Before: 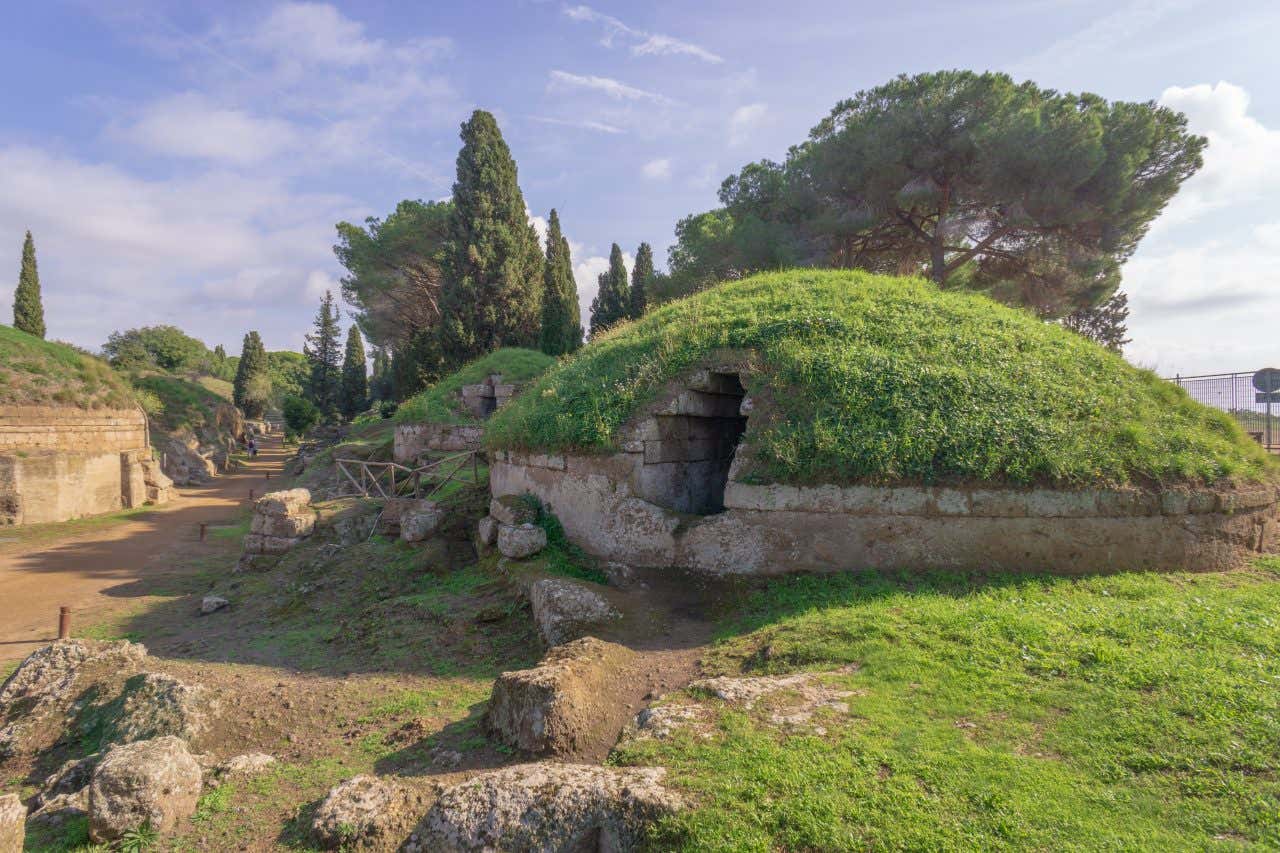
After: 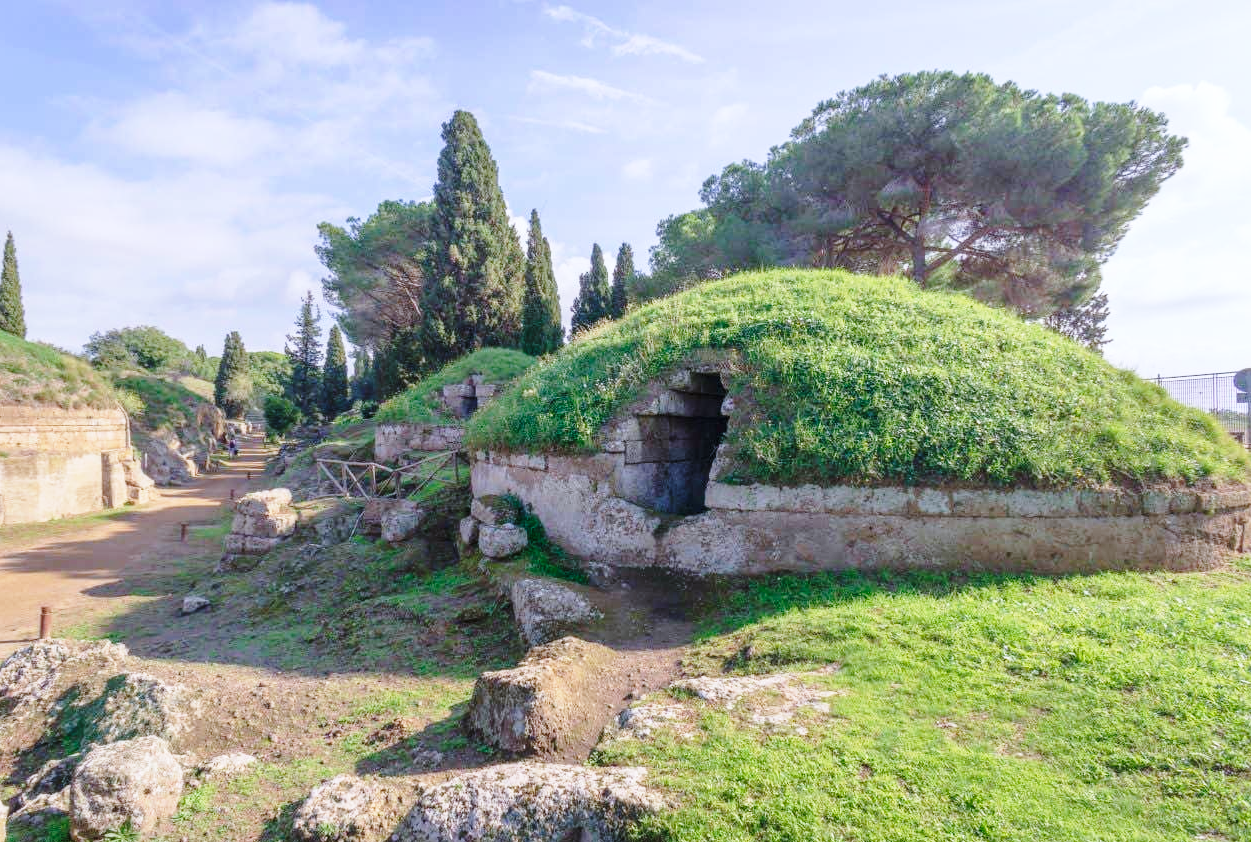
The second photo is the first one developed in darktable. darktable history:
color calibration: illuminant as shot in camera, x 0.369, y 0.382, temperature 4314.44 K, saturation algorithm version 1 (2020)
base curve: curves: ch0 [(0, 0) (0.028, 0.03) (0.121, 0.232) (0.46, 0.748) (0.859, 0.968) (1, 1)], preserve colors none
crop and rotate: left 1.502%, right 0.693%, bottom 1.251%
